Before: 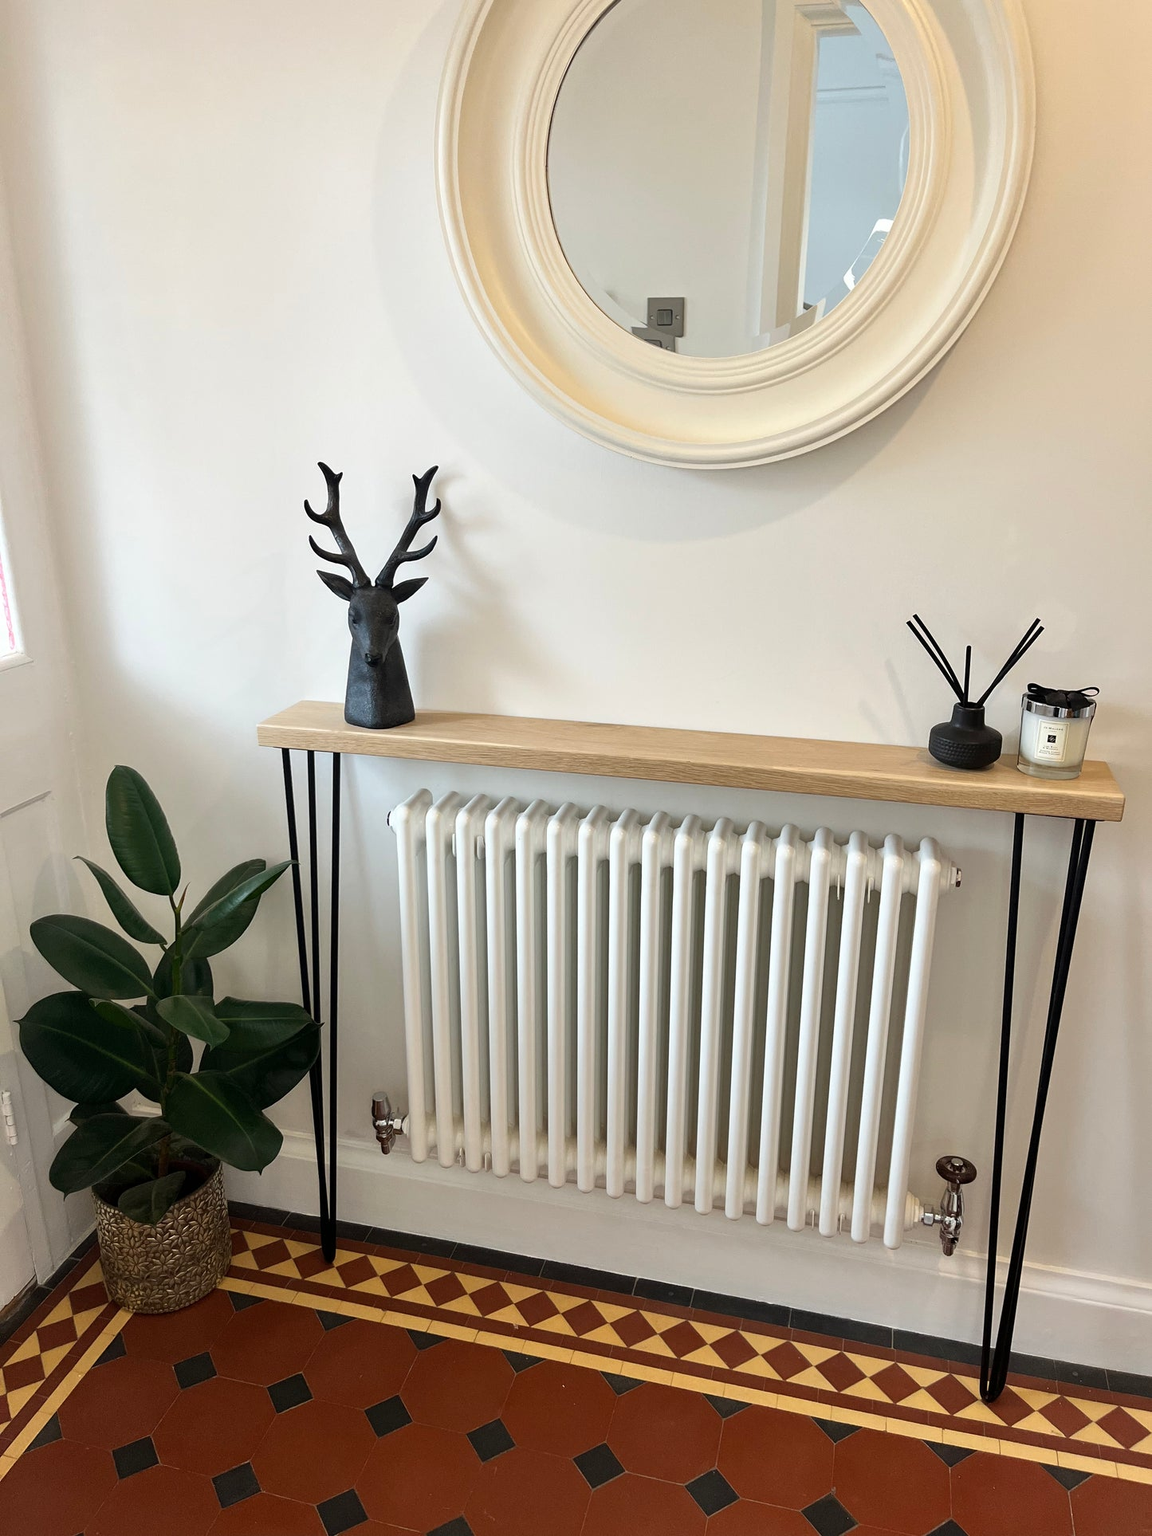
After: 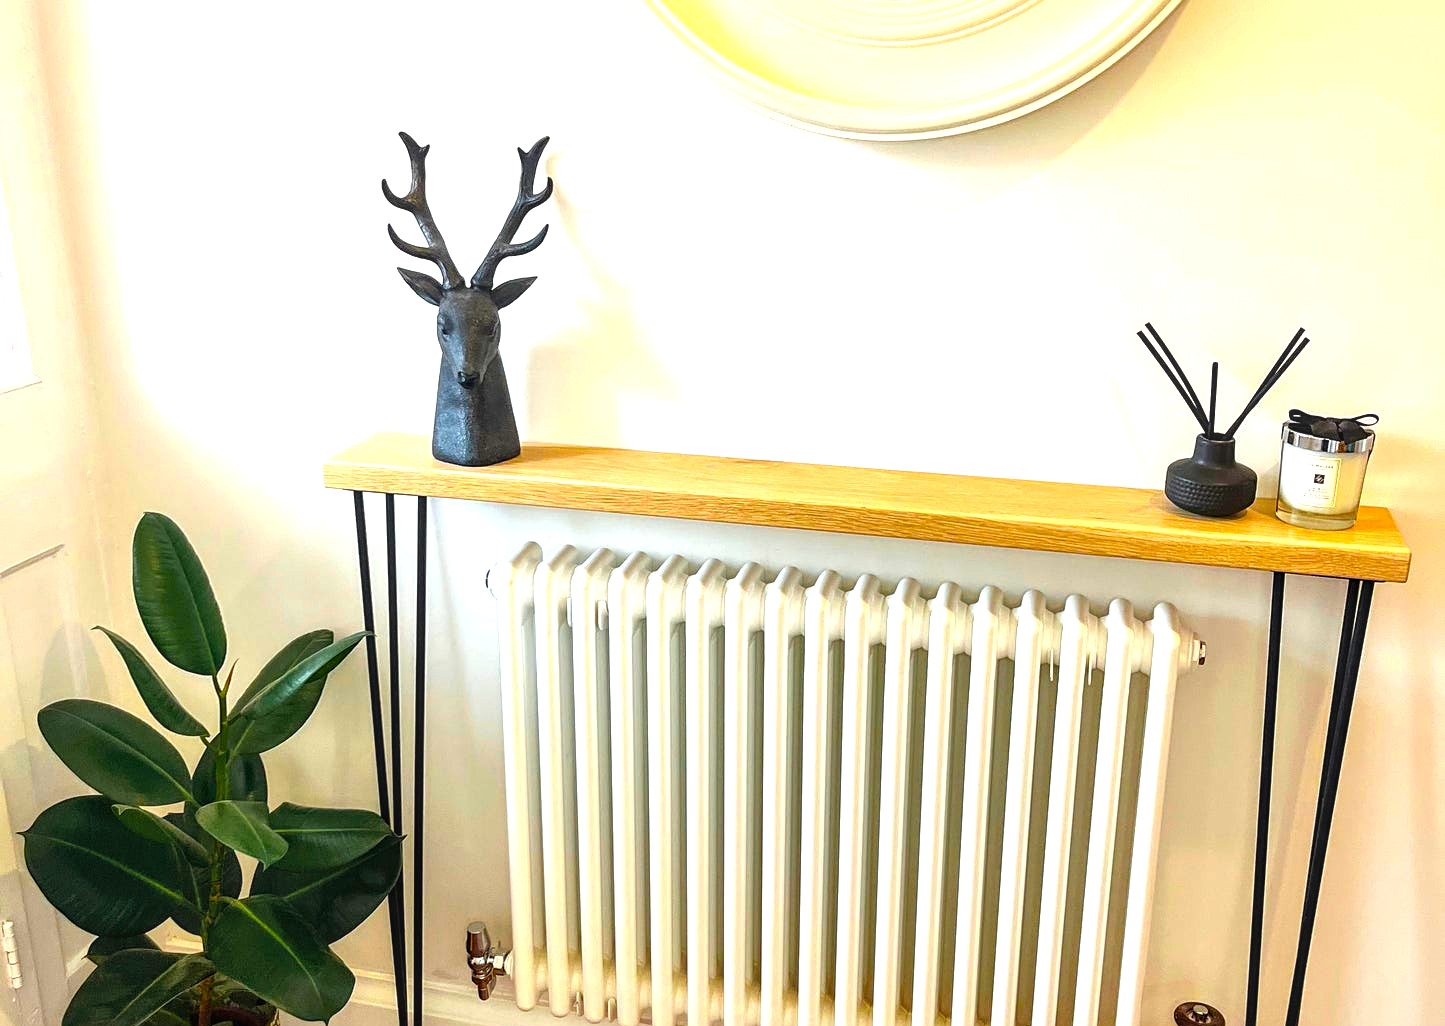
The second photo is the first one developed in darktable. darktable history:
sharpen: amount 0.218
crop and rotate: top 23.297%, bottom 23.414%
shadows and highlights: radius 112.99, shadows 50.84, white point adjustment 9.09, highlights -3.06, soften with gaussian
local contrast: detail 130%
color zones: curves: ch0 [(0.224, 0.526) (0.75, 0.5)]; ch1 [(0.055, 0.526) (0.224, 0.761) (0.377, 0.526) (0.75, 0.5)]
color balance rgb: perceptual saturation grading › global saturation 1.643%, perceptual saturation grading › highlights -1.093%, perceptual saturation grading › mid-tones 4.331%, perceptual saturation grading › shadows 8.912%, global vibrance 59.542%
exposure: black level correction 0, exposure 0.592 EV, compensate highlight preservation false
